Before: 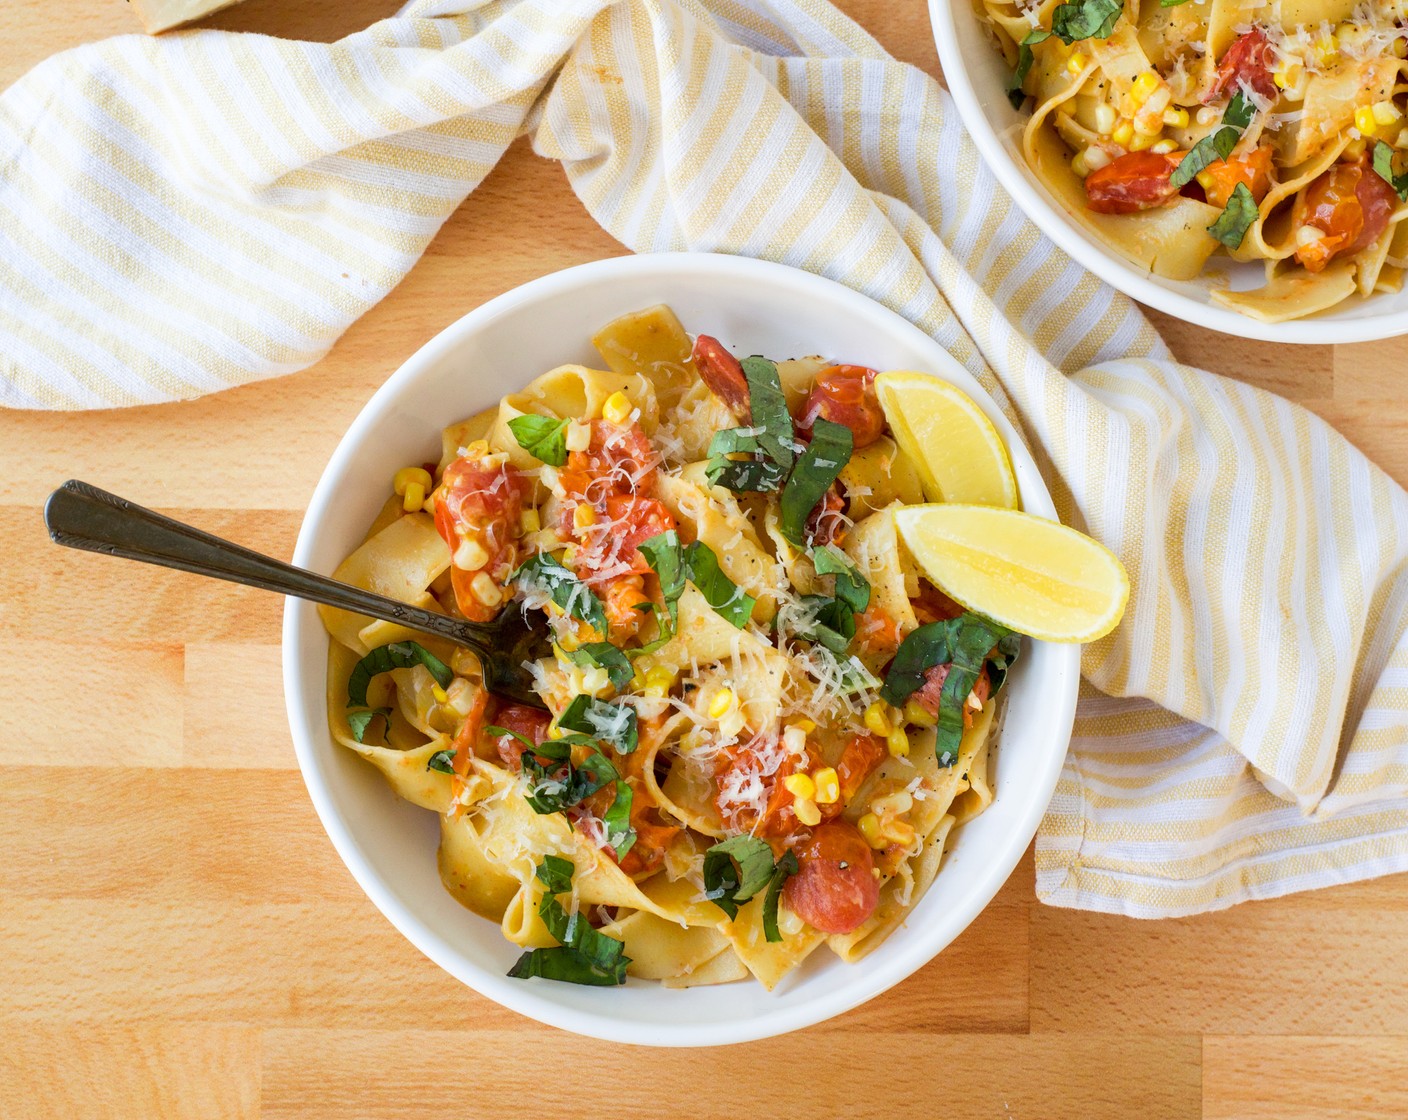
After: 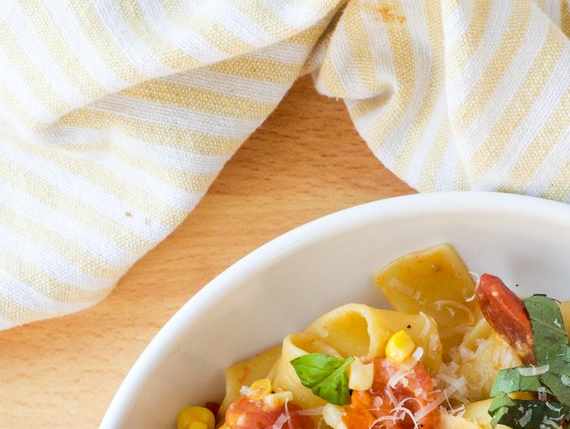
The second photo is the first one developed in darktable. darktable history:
crop: left 15.465%, top 5.461%, right 43.992%, bottom 56.186%
